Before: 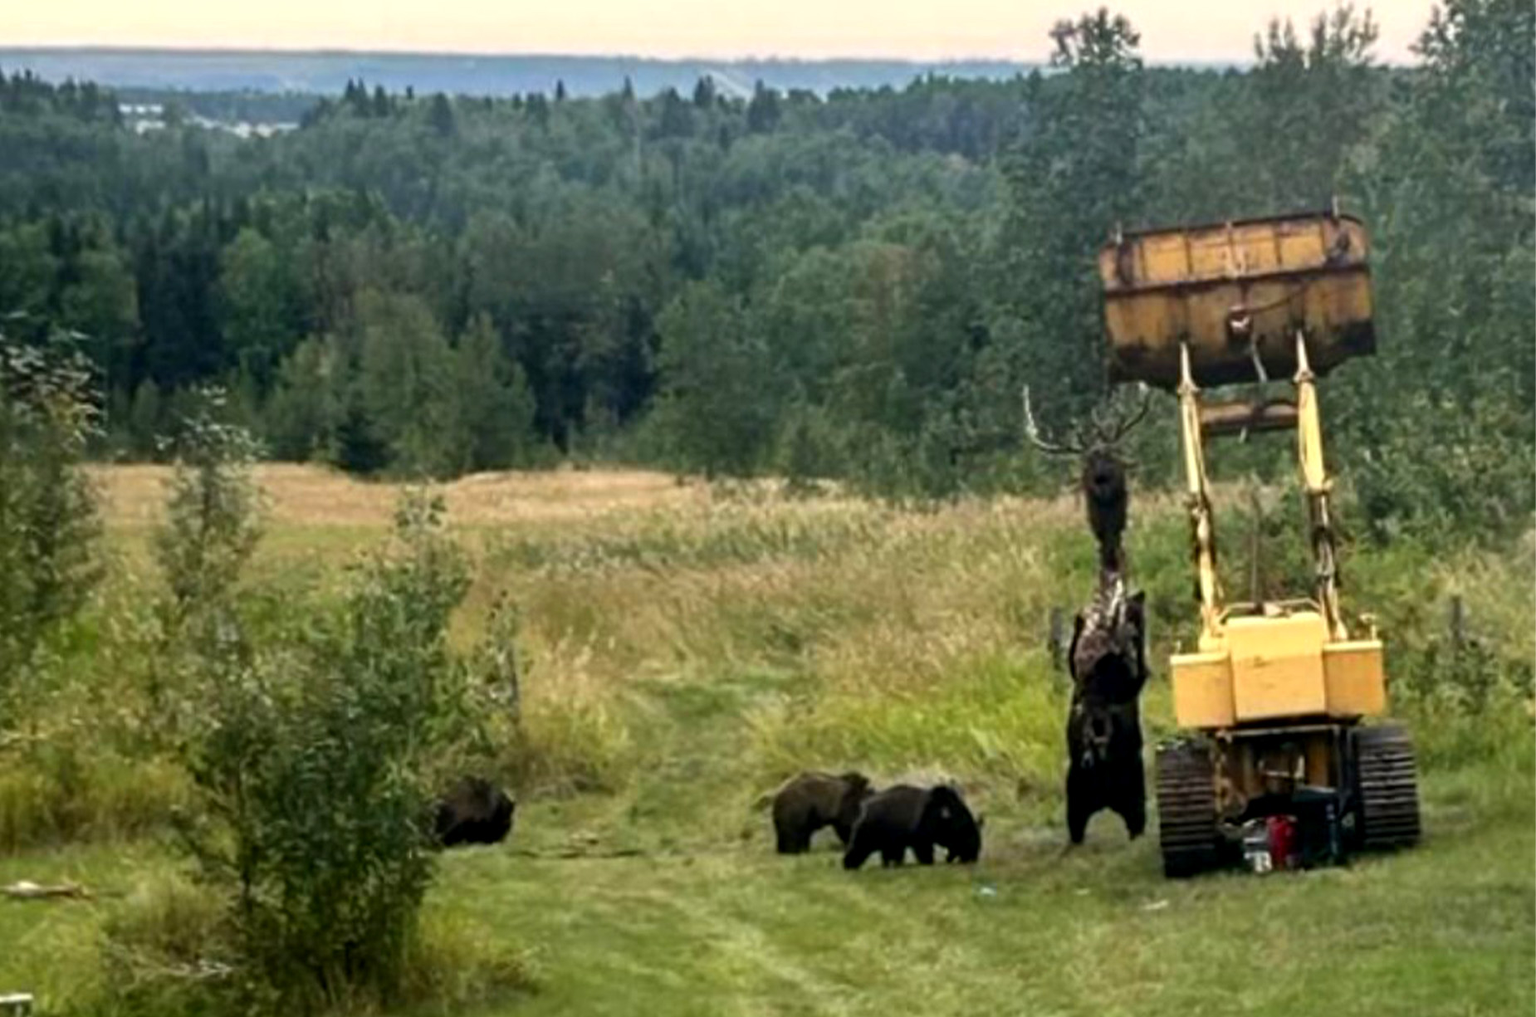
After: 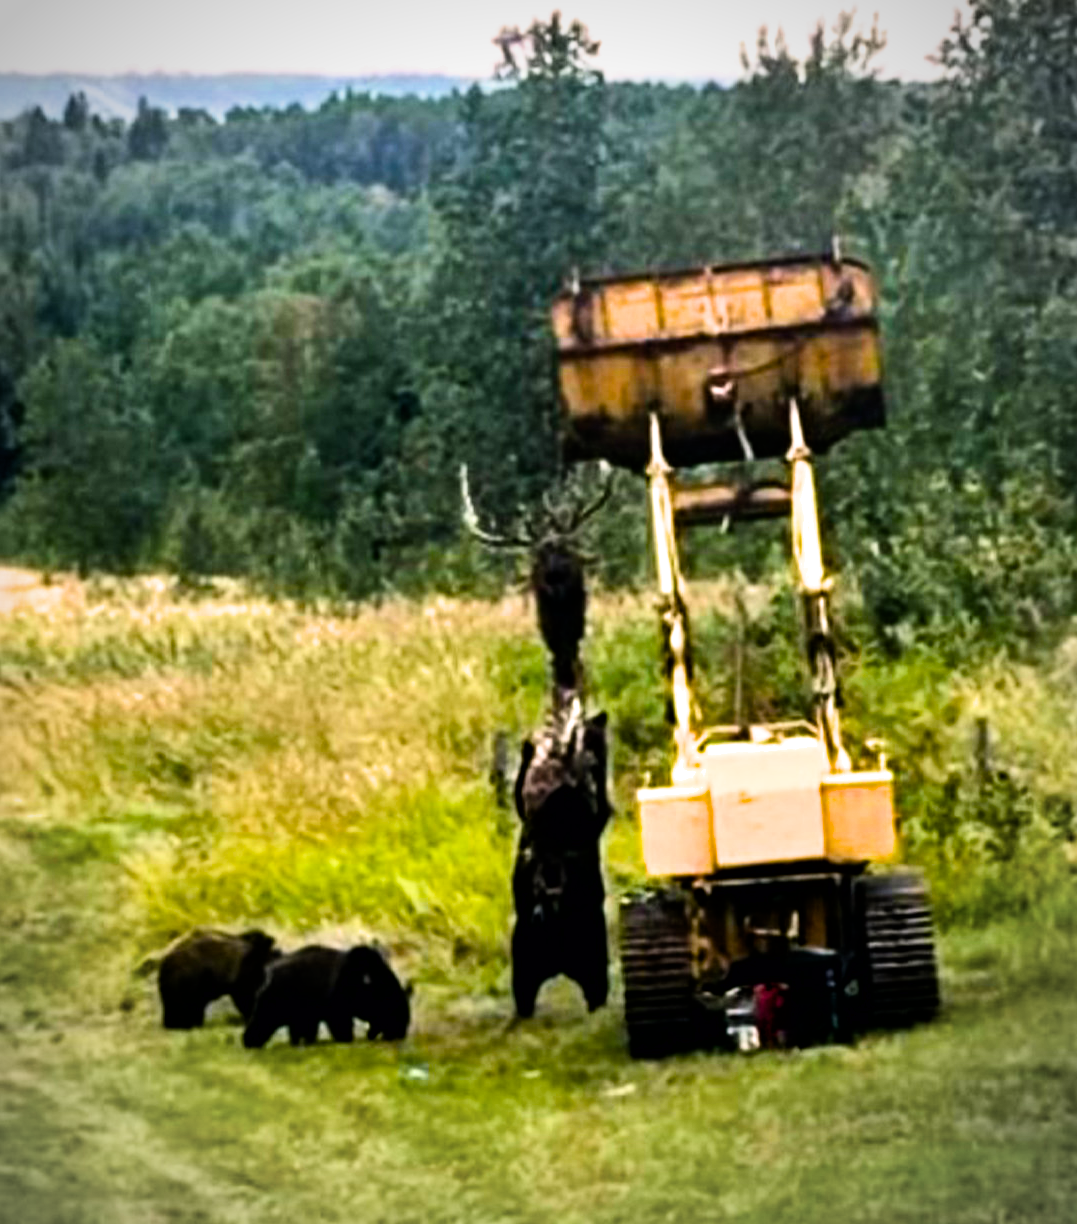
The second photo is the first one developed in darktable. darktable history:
filmic rgb: black relative exposure -7.15 EV, white relative exposure 5.36 EV, hardness 3.03, color science v6 (2022)
vignetting: on, module defaults
crop: left 41.776%
color balance rgb: highlights gain › chroma 1.529%, highlights gain › hue 306.59°, perceptual saturation grading › global saturation 20%, perceptual saturation grading › highlights -25.164%, perceptual saturation grading › shadows 49.642%, perceptual brilliance grading › highlights 74.345%, perceptual brilliance grading › shadows -29.25%, global vibrance 20%
